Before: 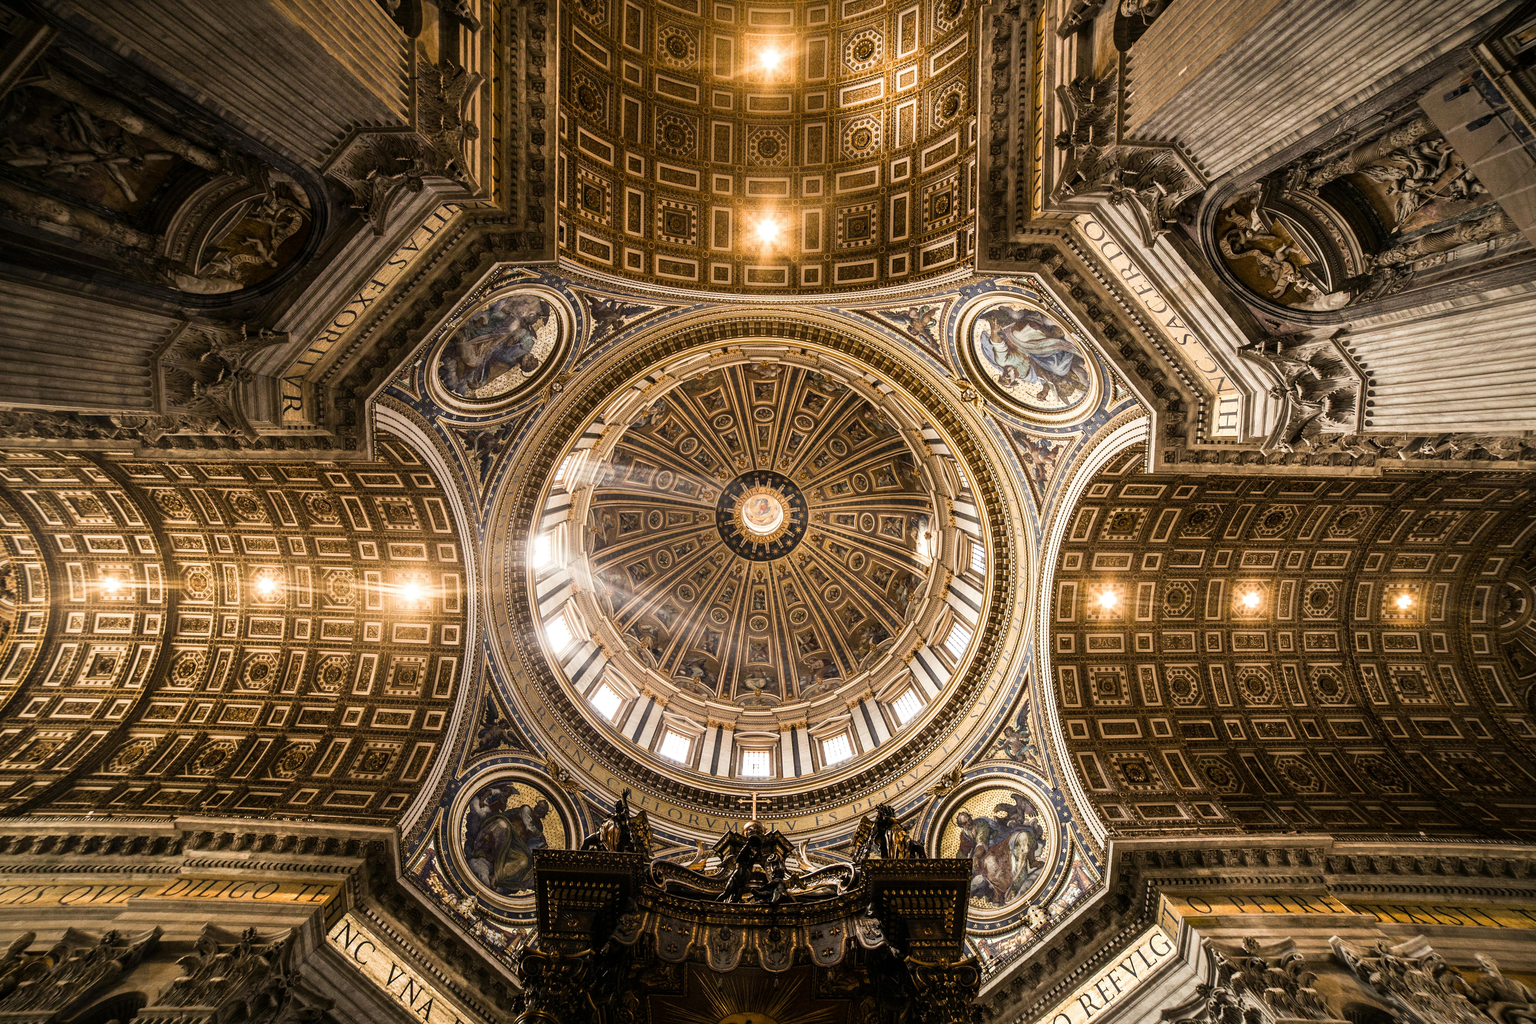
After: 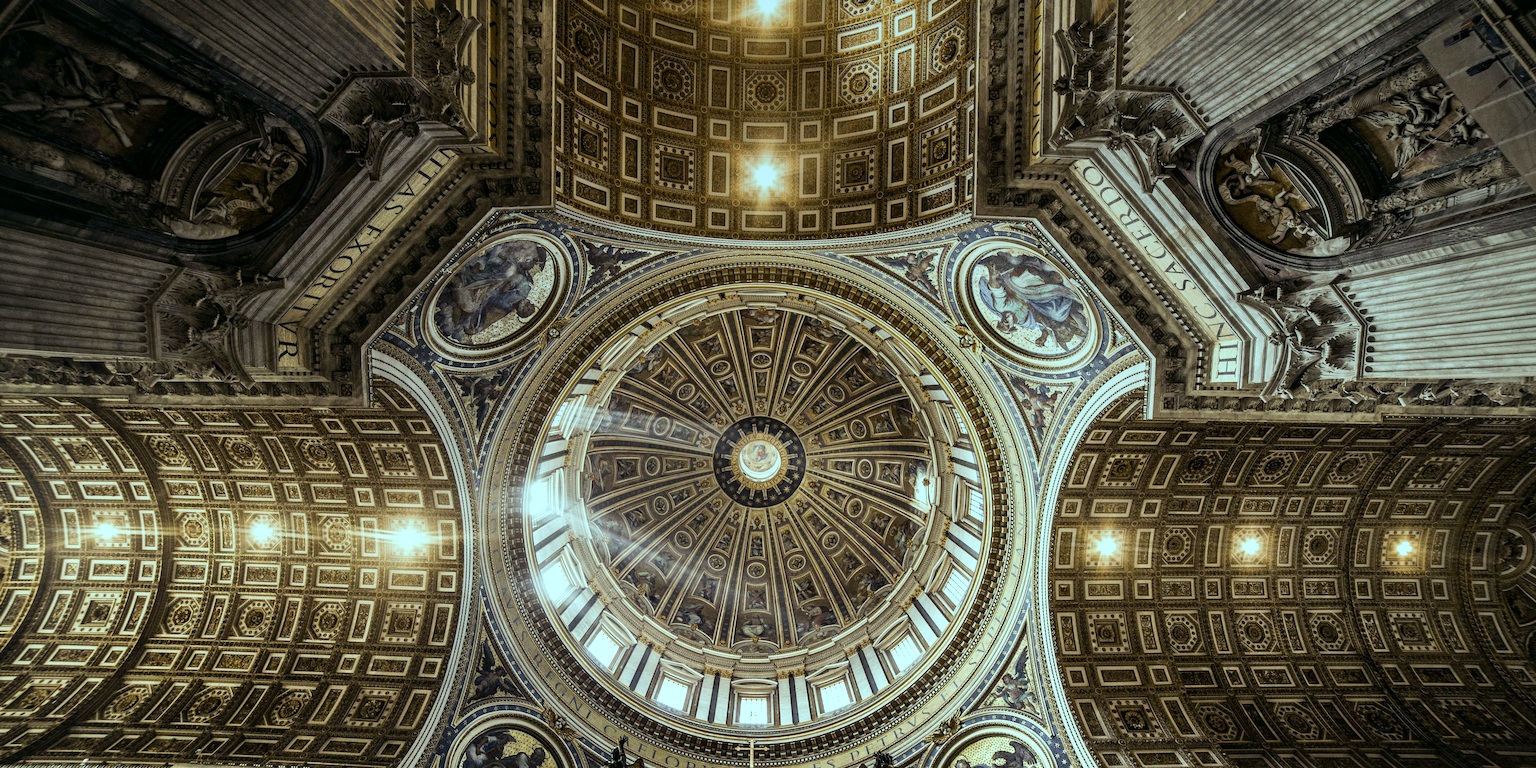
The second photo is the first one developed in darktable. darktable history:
crop: left 0.387%, top 5.469%, bottom 19.809%
graduated density: rotation 5.63°, offset 76.9
color calibration: illuminant as shot in camera, x 0.358, y 0.373, temperature 4628.91 K
local contrast: mode bilateral grid, contrast 20, coarseness 50, detail 120%, midtone range 0.2
color balance: mode lift, gamma, gain (sRGB), lift [0.997, 0.979, 1.021, 1.011], gamma [1, 1.084, 0.916, 0.998], gain [1, 0.87, 1.13, 1.101], contrast 4.55%, contrast fulcrum 38.24%, output saturation 104.09%
